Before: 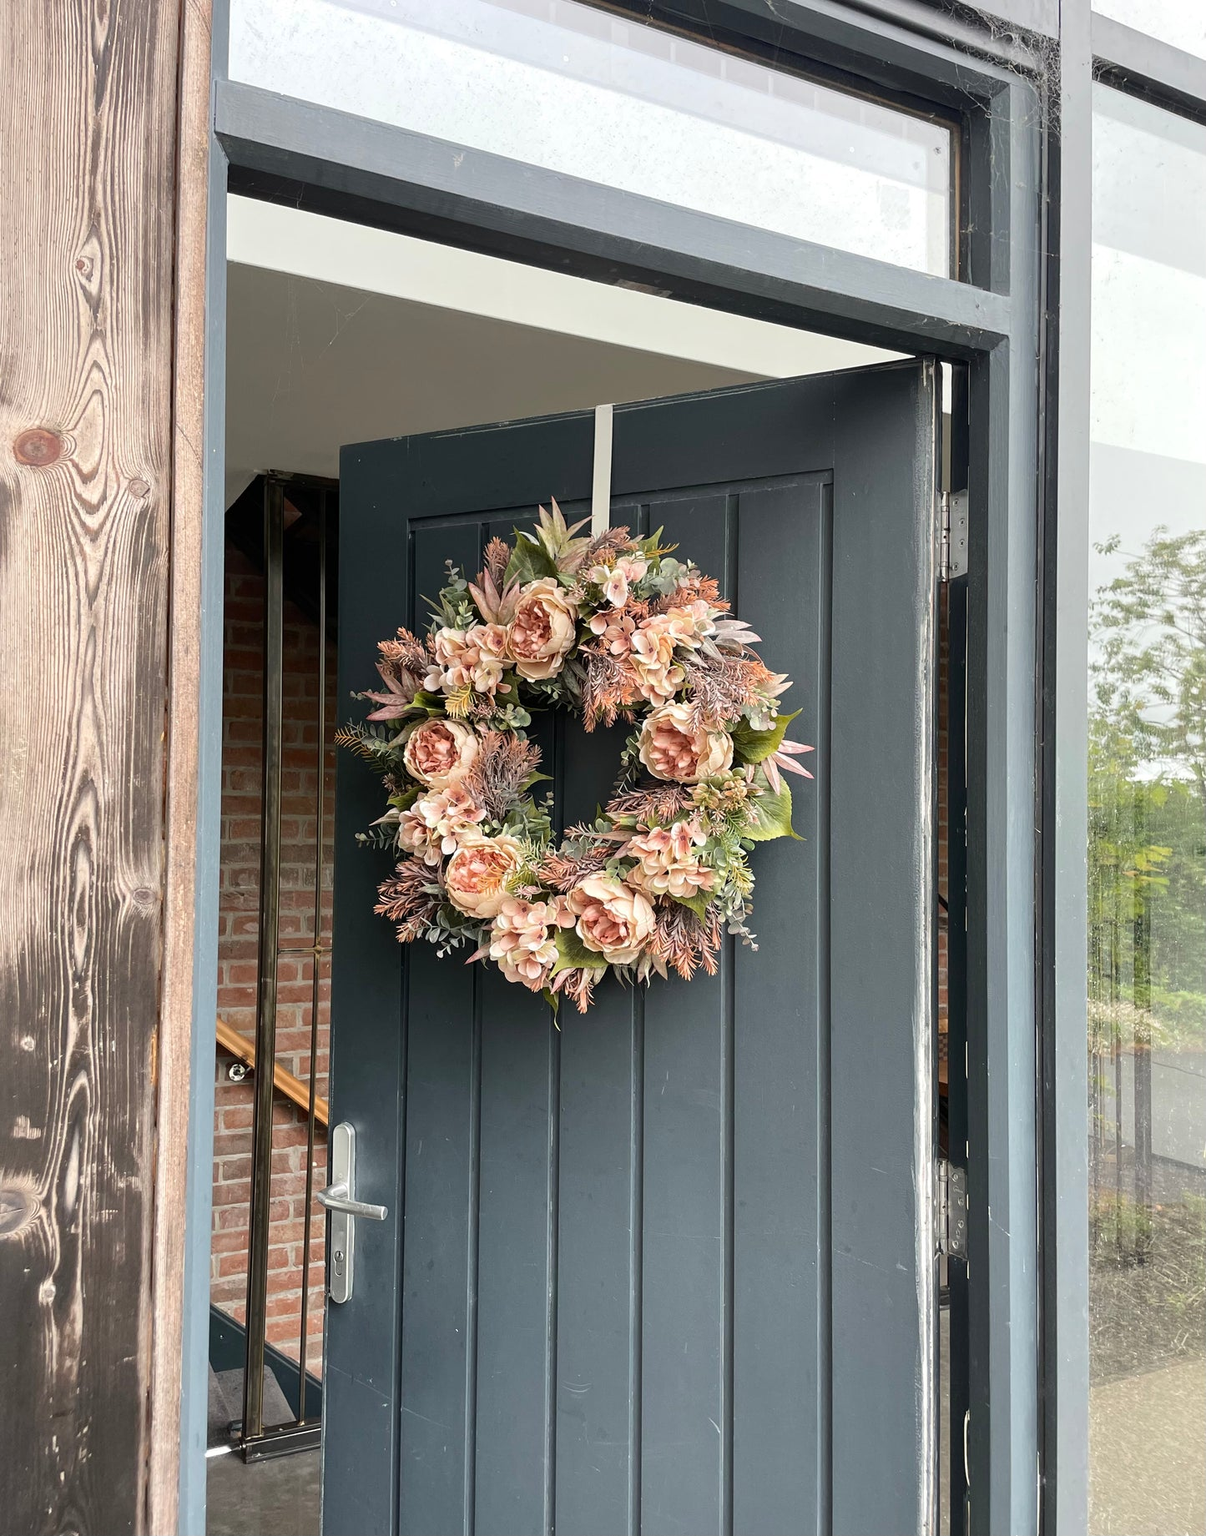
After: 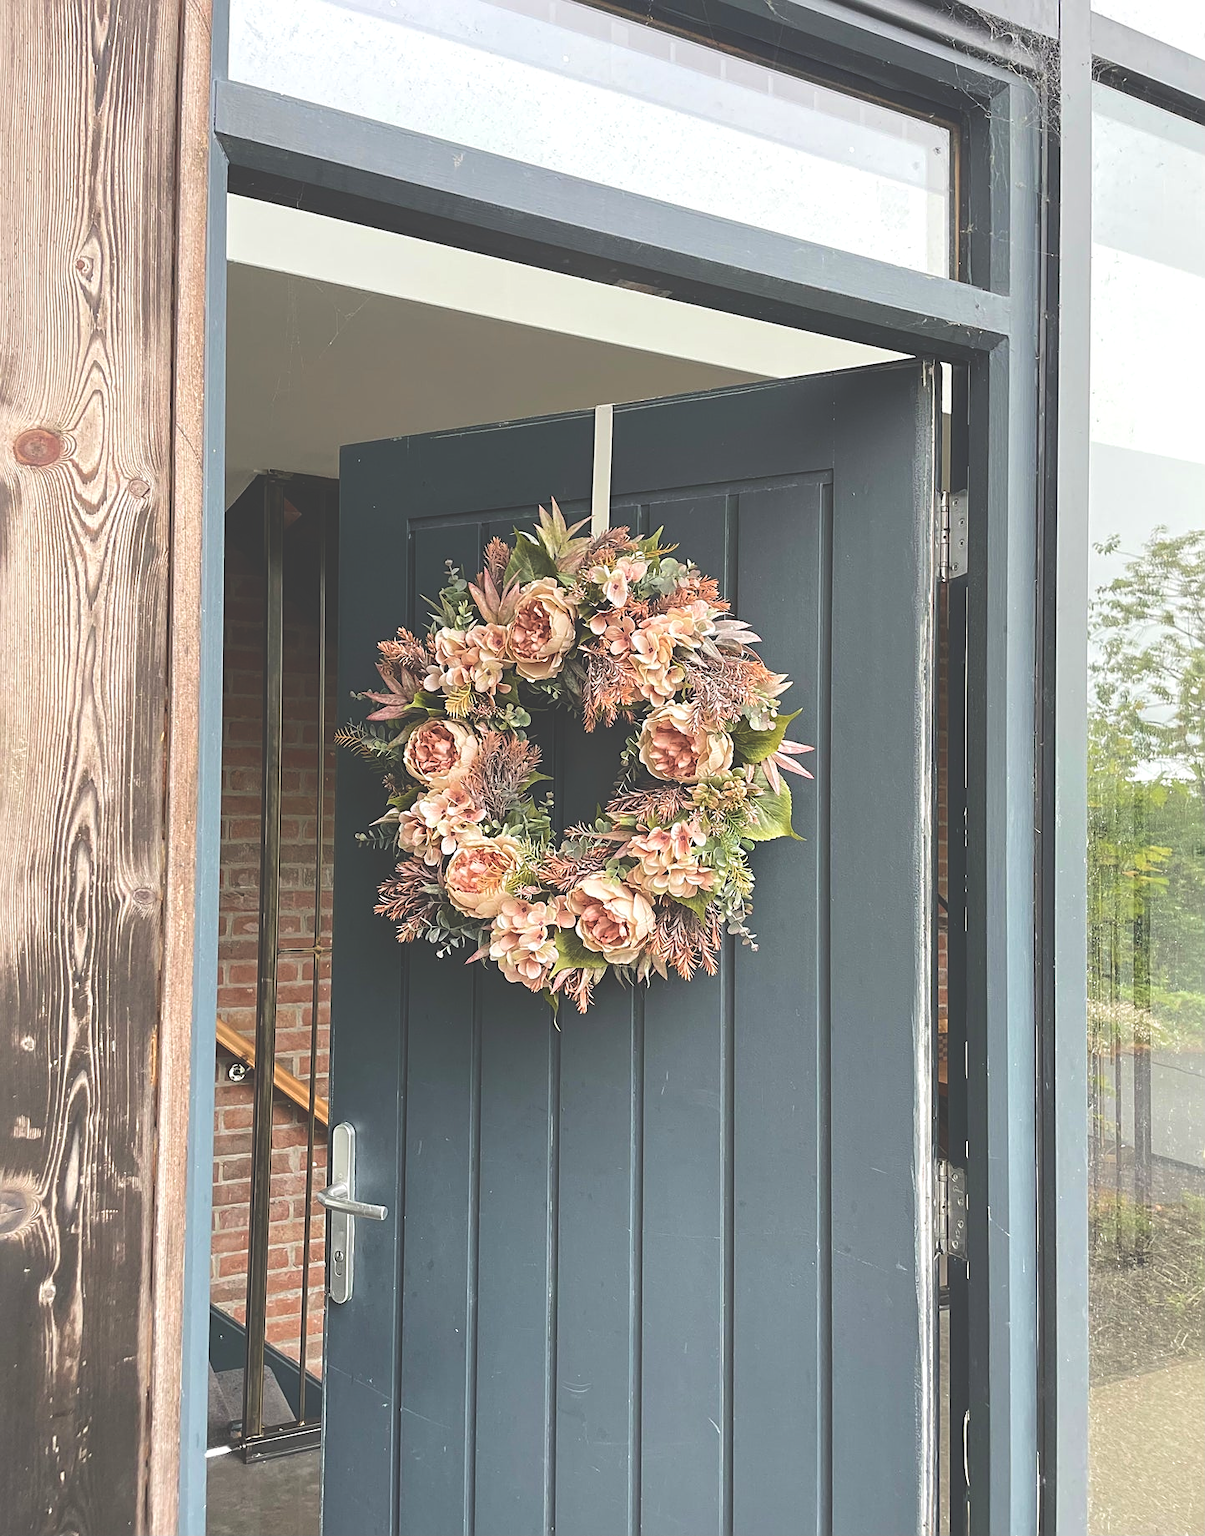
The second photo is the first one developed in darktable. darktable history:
sharpen: on, module defaults
exposure: black level correction -0.042, exposure 0.065 EV, compensate exposure bias true, compensate highlight preservation false
tone equalizer: edges refinement/feathering 500, mask exposure compensation -1.57 EV, preserve details no
velvia: on, module defaults
